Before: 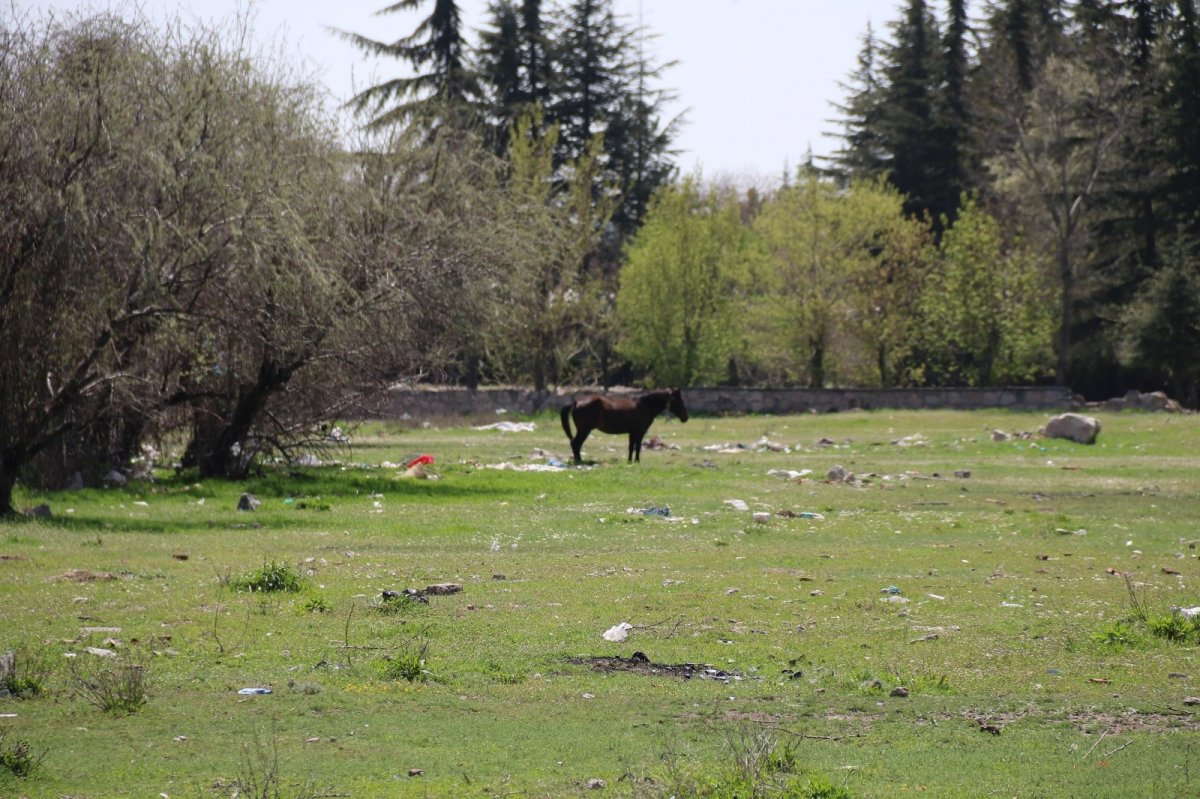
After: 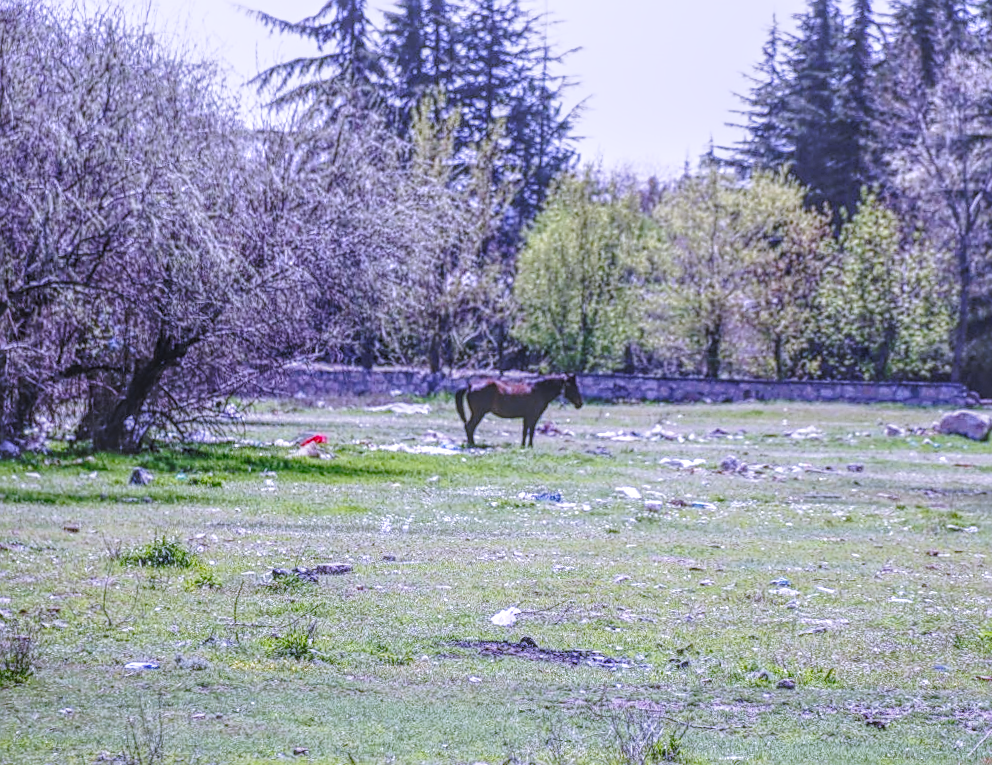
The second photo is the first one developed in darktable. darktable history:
crop: left 8.026%, right 7.374%
exposure: black level correction 0.001, compensate highlight preservation false
sharpen: on, module defaults
base curve: curves: ch0 [(0, 0) (0.028, 0.03) (0.121, 0.232) (0.46, 0.748) (0.859, 0.968) (1, 1)], preserve colors none
white balance: red 0.98, blue 1.61
rotate and perspective: rotation 1.57°, crop left 0.018, crop right 0.982, crop top 0.039, crop bottom 0.961
local contrast: highlights 20%, shadows 30%, detail 200%, midtone range 0.2
